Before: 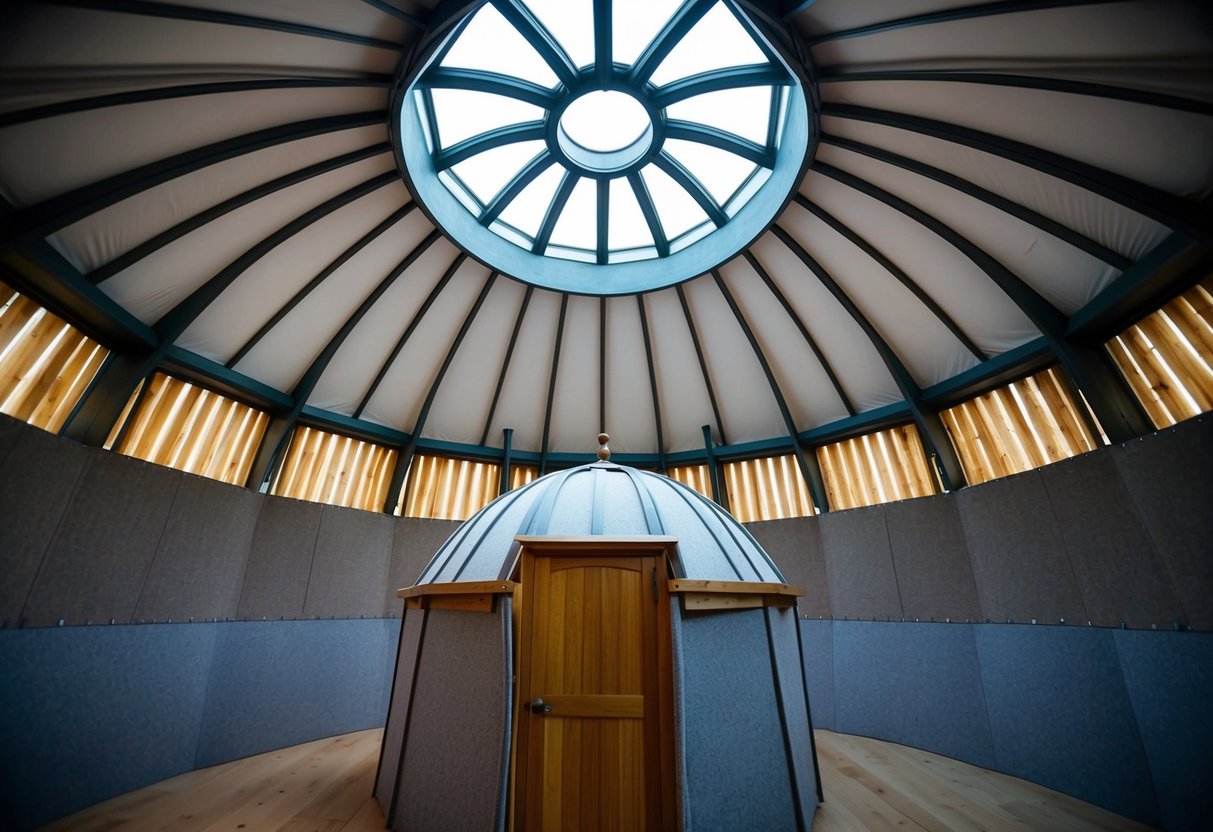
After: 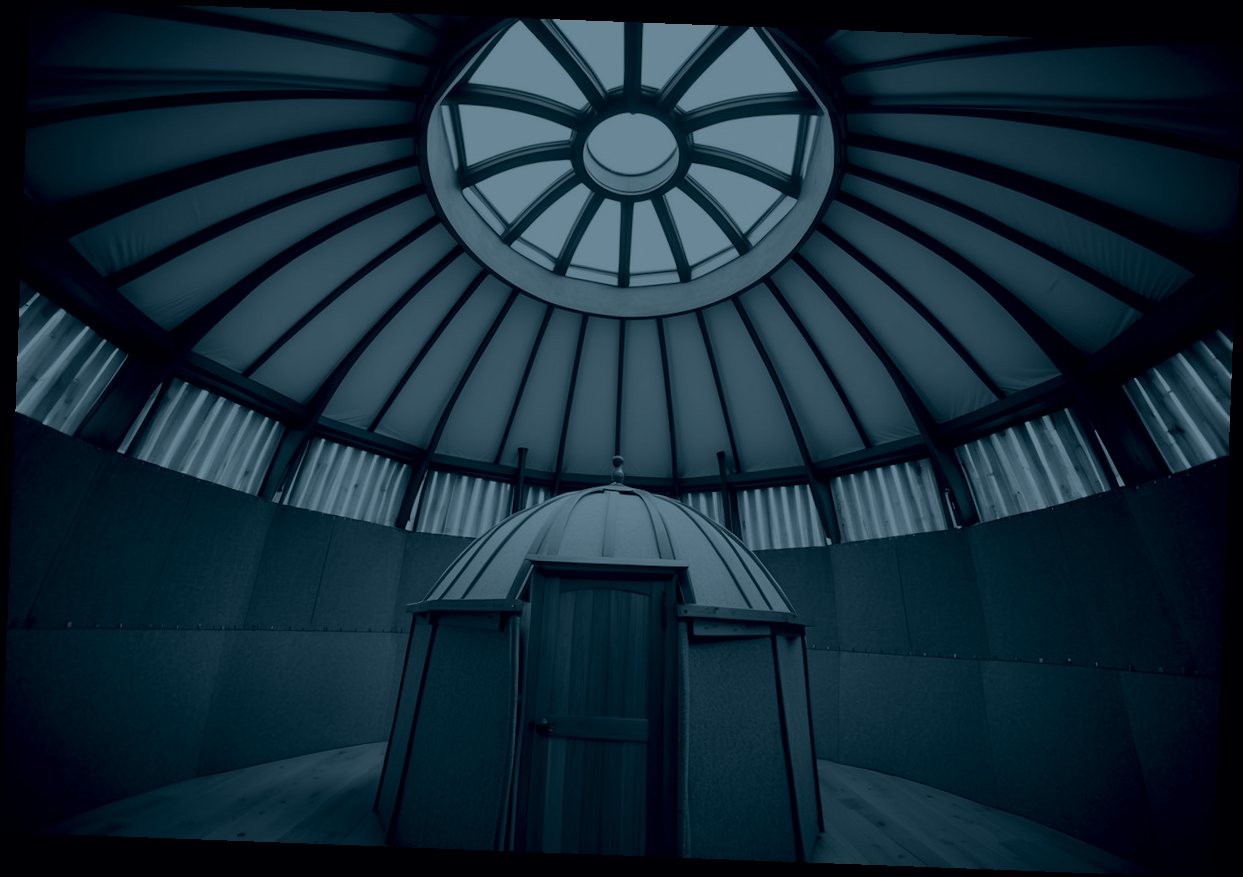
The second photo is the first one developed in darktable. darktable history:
rotate and perspective: rotation 2.17°, automatic cropping off
colorize: hue 194.4°, saturation 29%, source mix 61.75%, lightness 3.98%, version 1
exposure: compensate highlight preservation false
